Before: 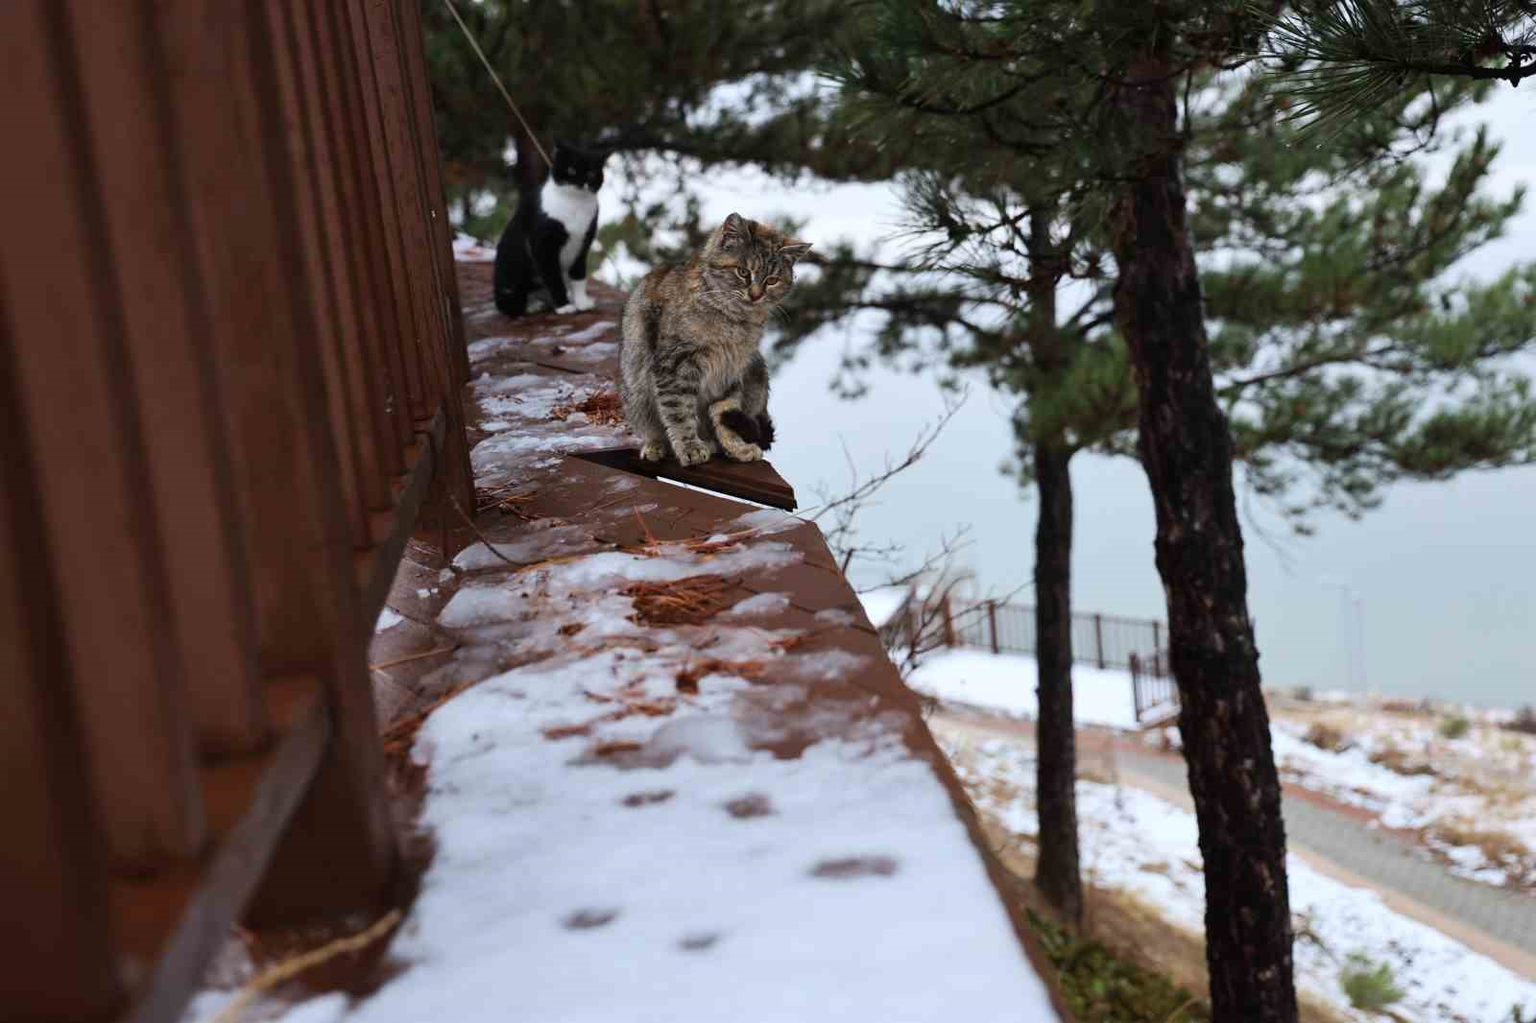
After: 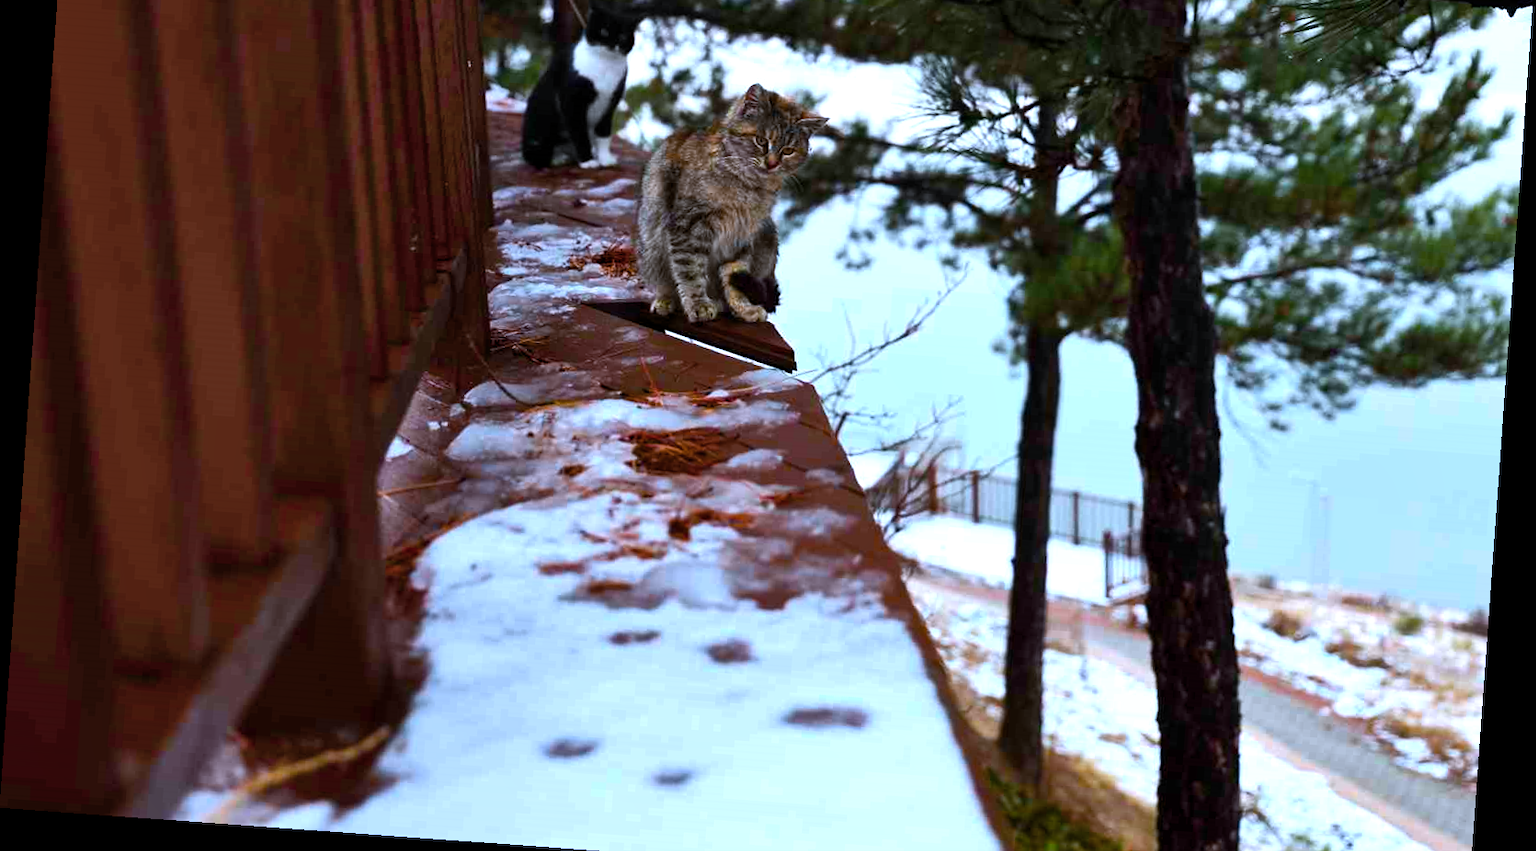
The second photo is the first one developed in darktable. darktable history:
crop and rotate: top 15.774%, bottom 5.506%
shadows and highlights: shadows 32, highlights -32, soften with gaussian
color correction: highlights a* -2.24, highlights b* -18.1
contrast brightness saturation: saturation -0.05
rotate and perspective: rotation 4.1°, automatic cropping off
exposure: black level correction 0.001, compensate highlight preservation false
color balance rgb: linear chroma grading › global chroma 9%, perceptual saturation grading › global saturation 36%, perceptual saturation grading › shadows 35%, perceptual brilliance grading › global brilliance 15%, perceptual brilliance grading › shadows -35%, global vibrance 15%
